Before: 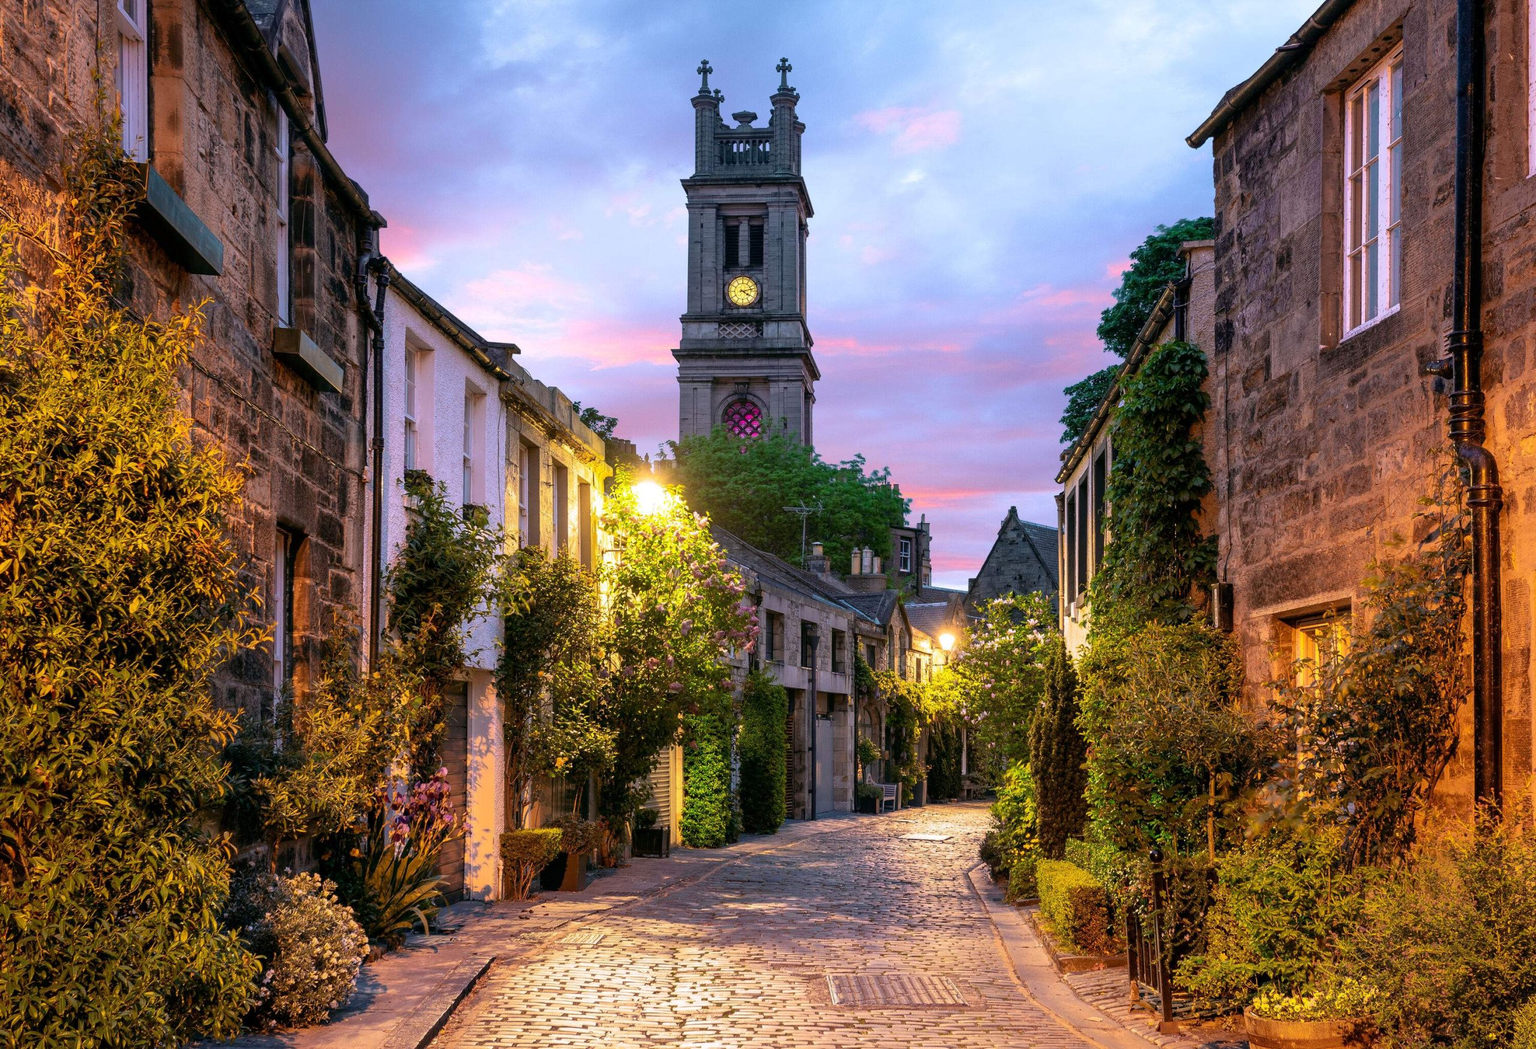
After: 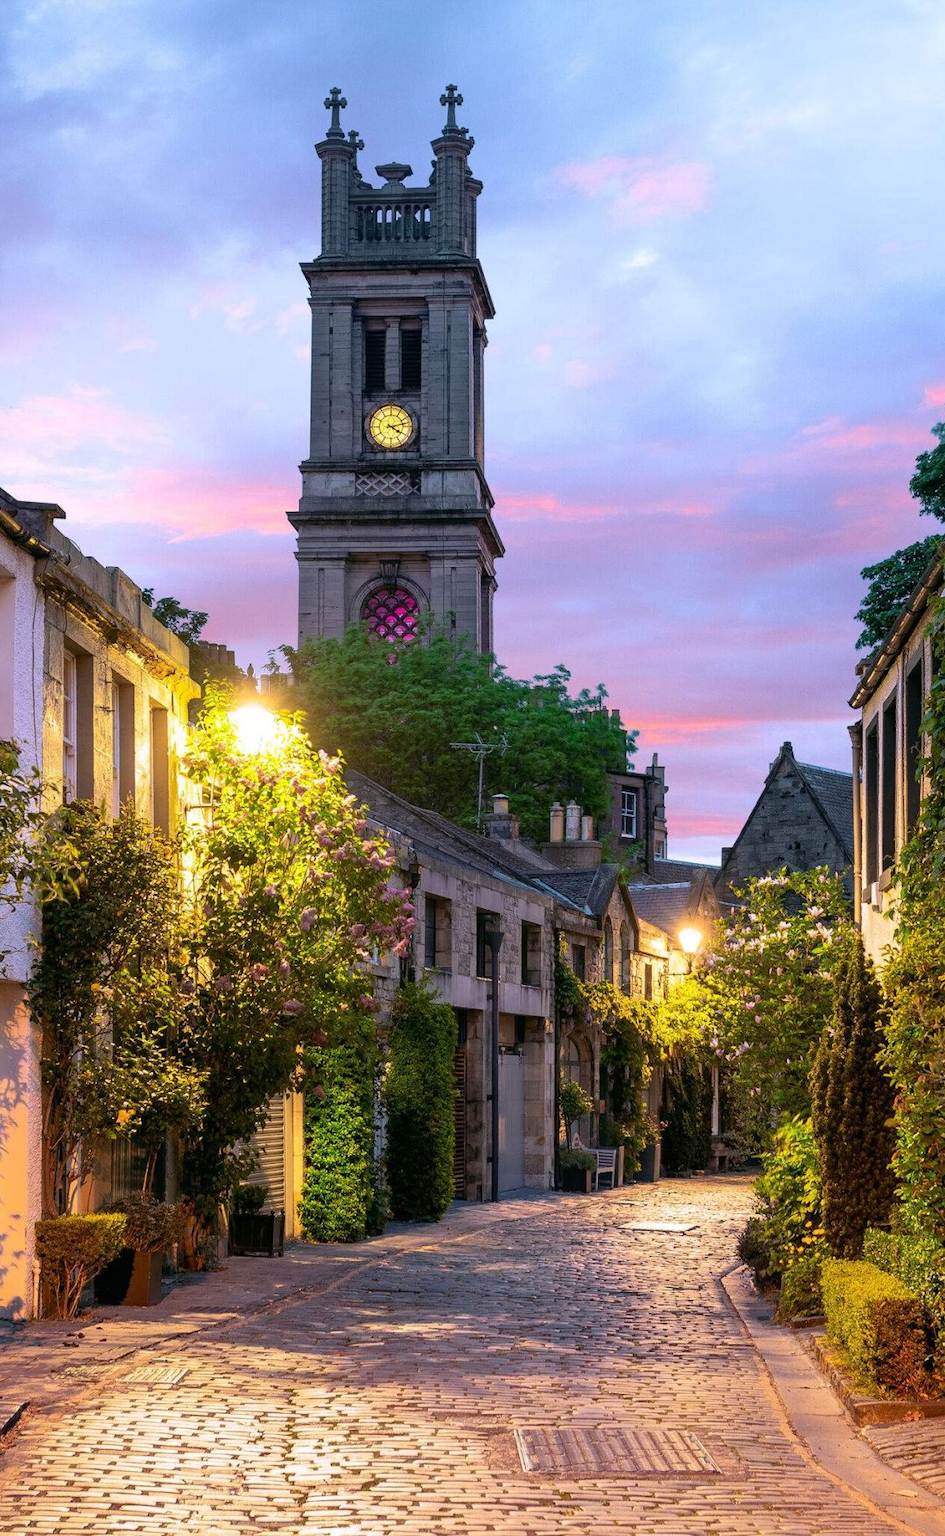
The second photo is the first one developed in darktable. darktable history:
crop: left 30.997%, right 26.953%
